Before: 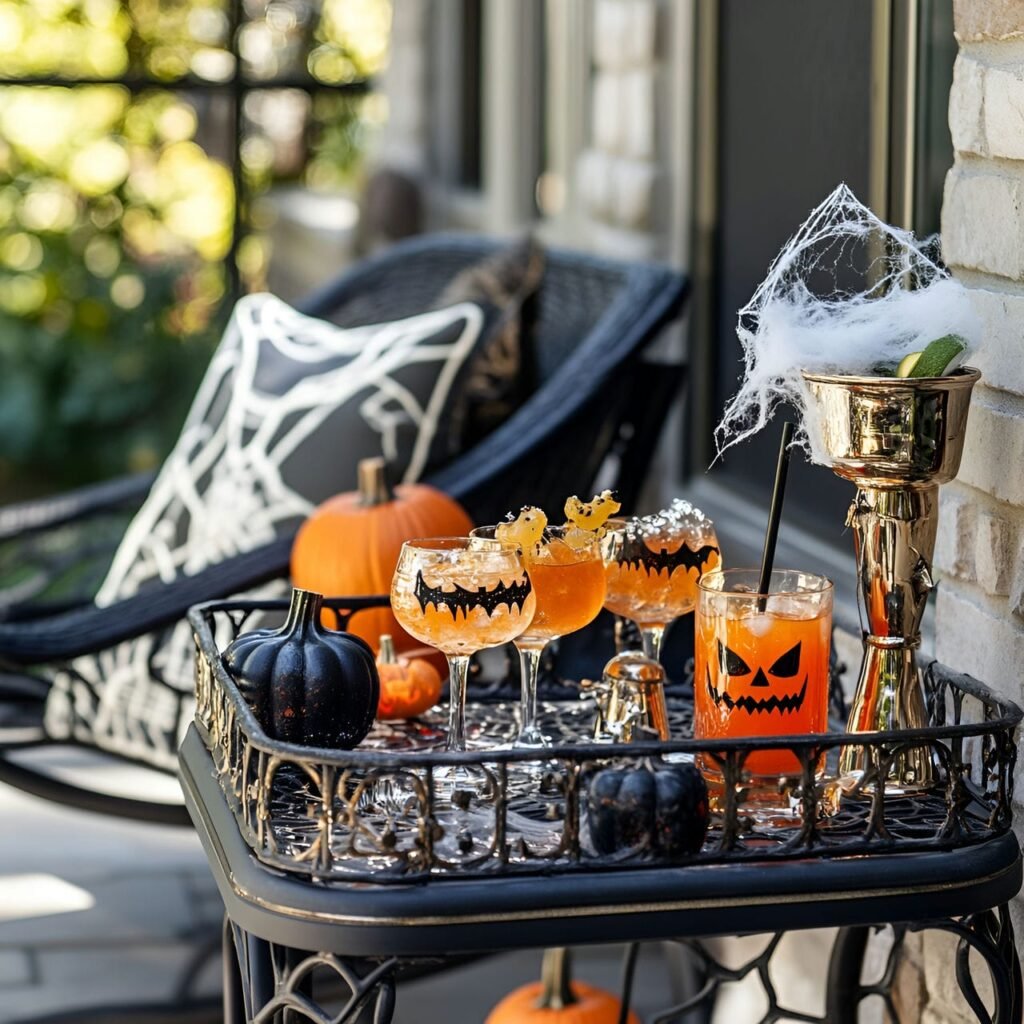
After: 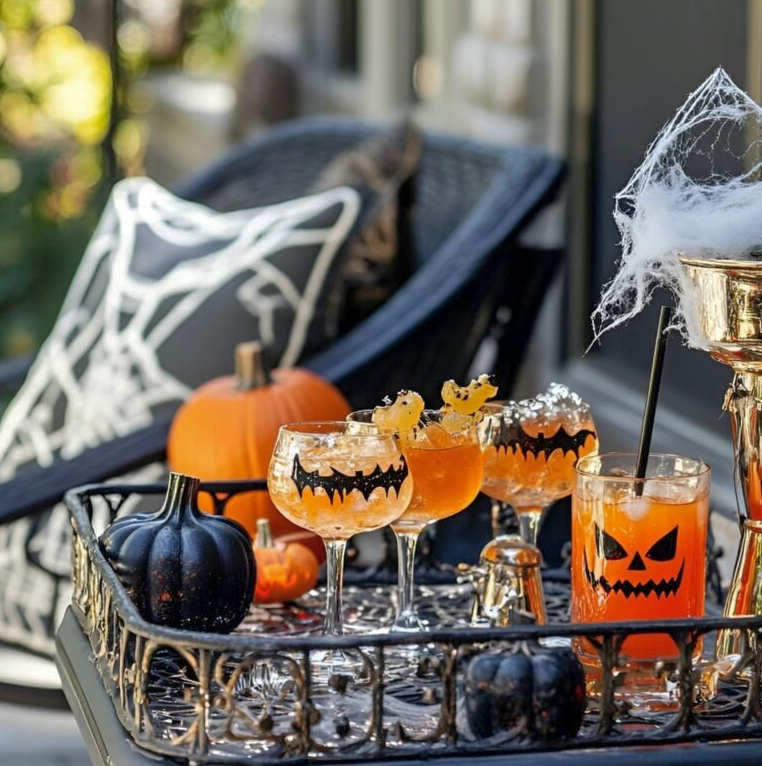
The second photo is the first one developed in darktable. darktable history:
crop and rotate: left 12.013%, top 11.355%, right 13.563%, bottom 13.811%
shadows and highlights: on, module defaults
